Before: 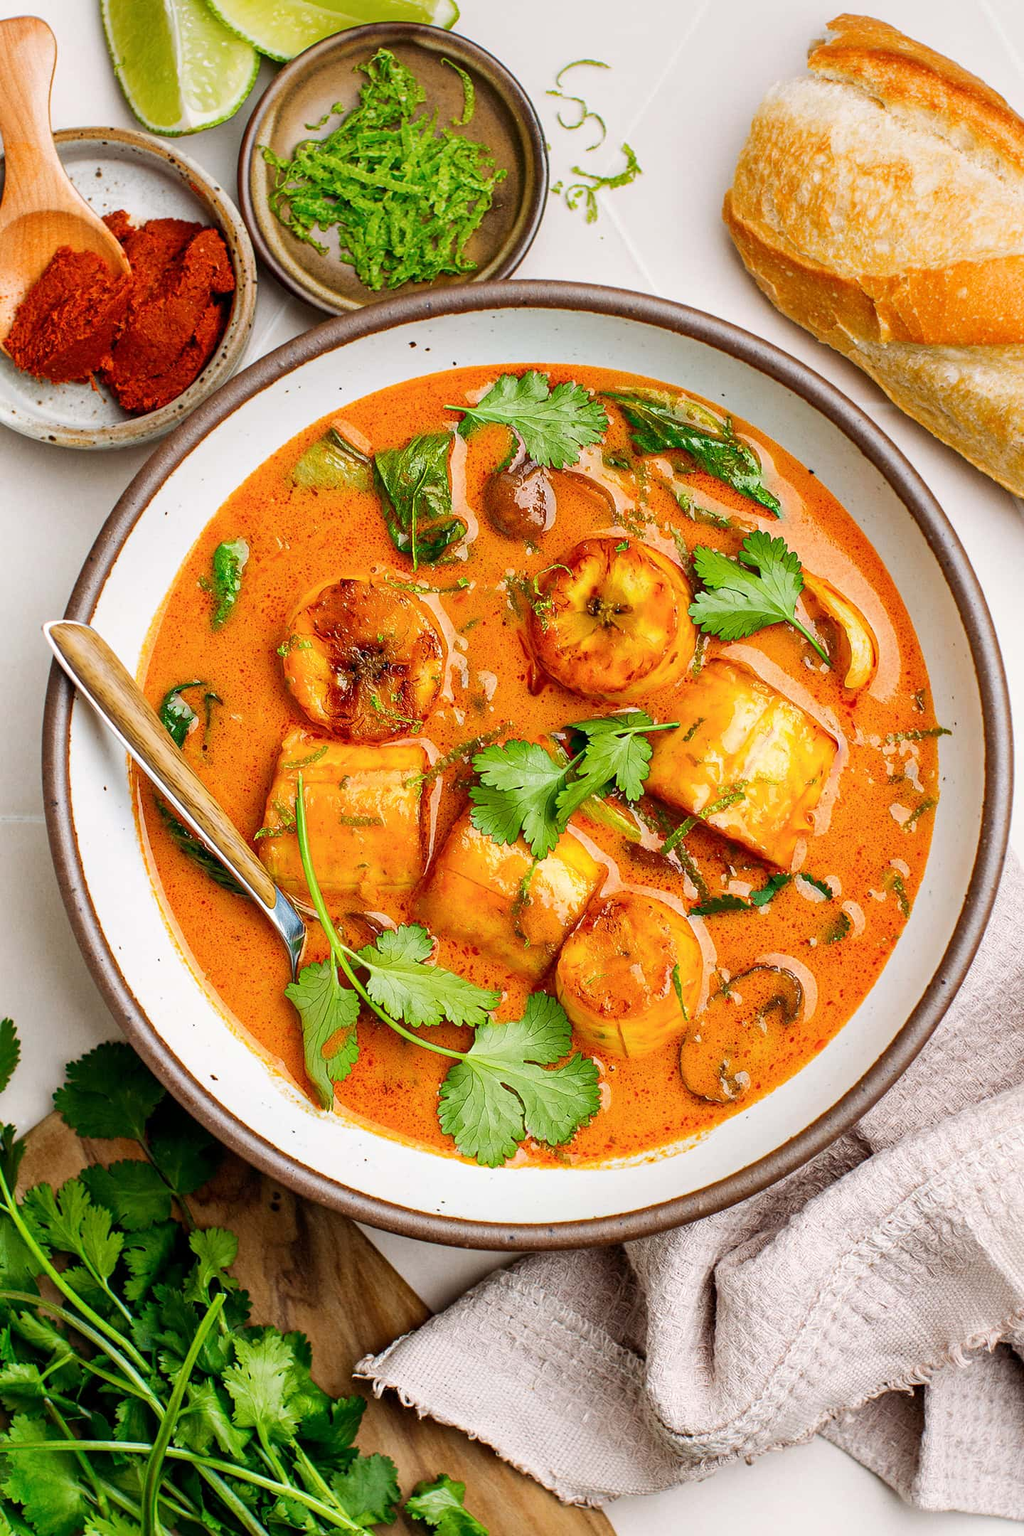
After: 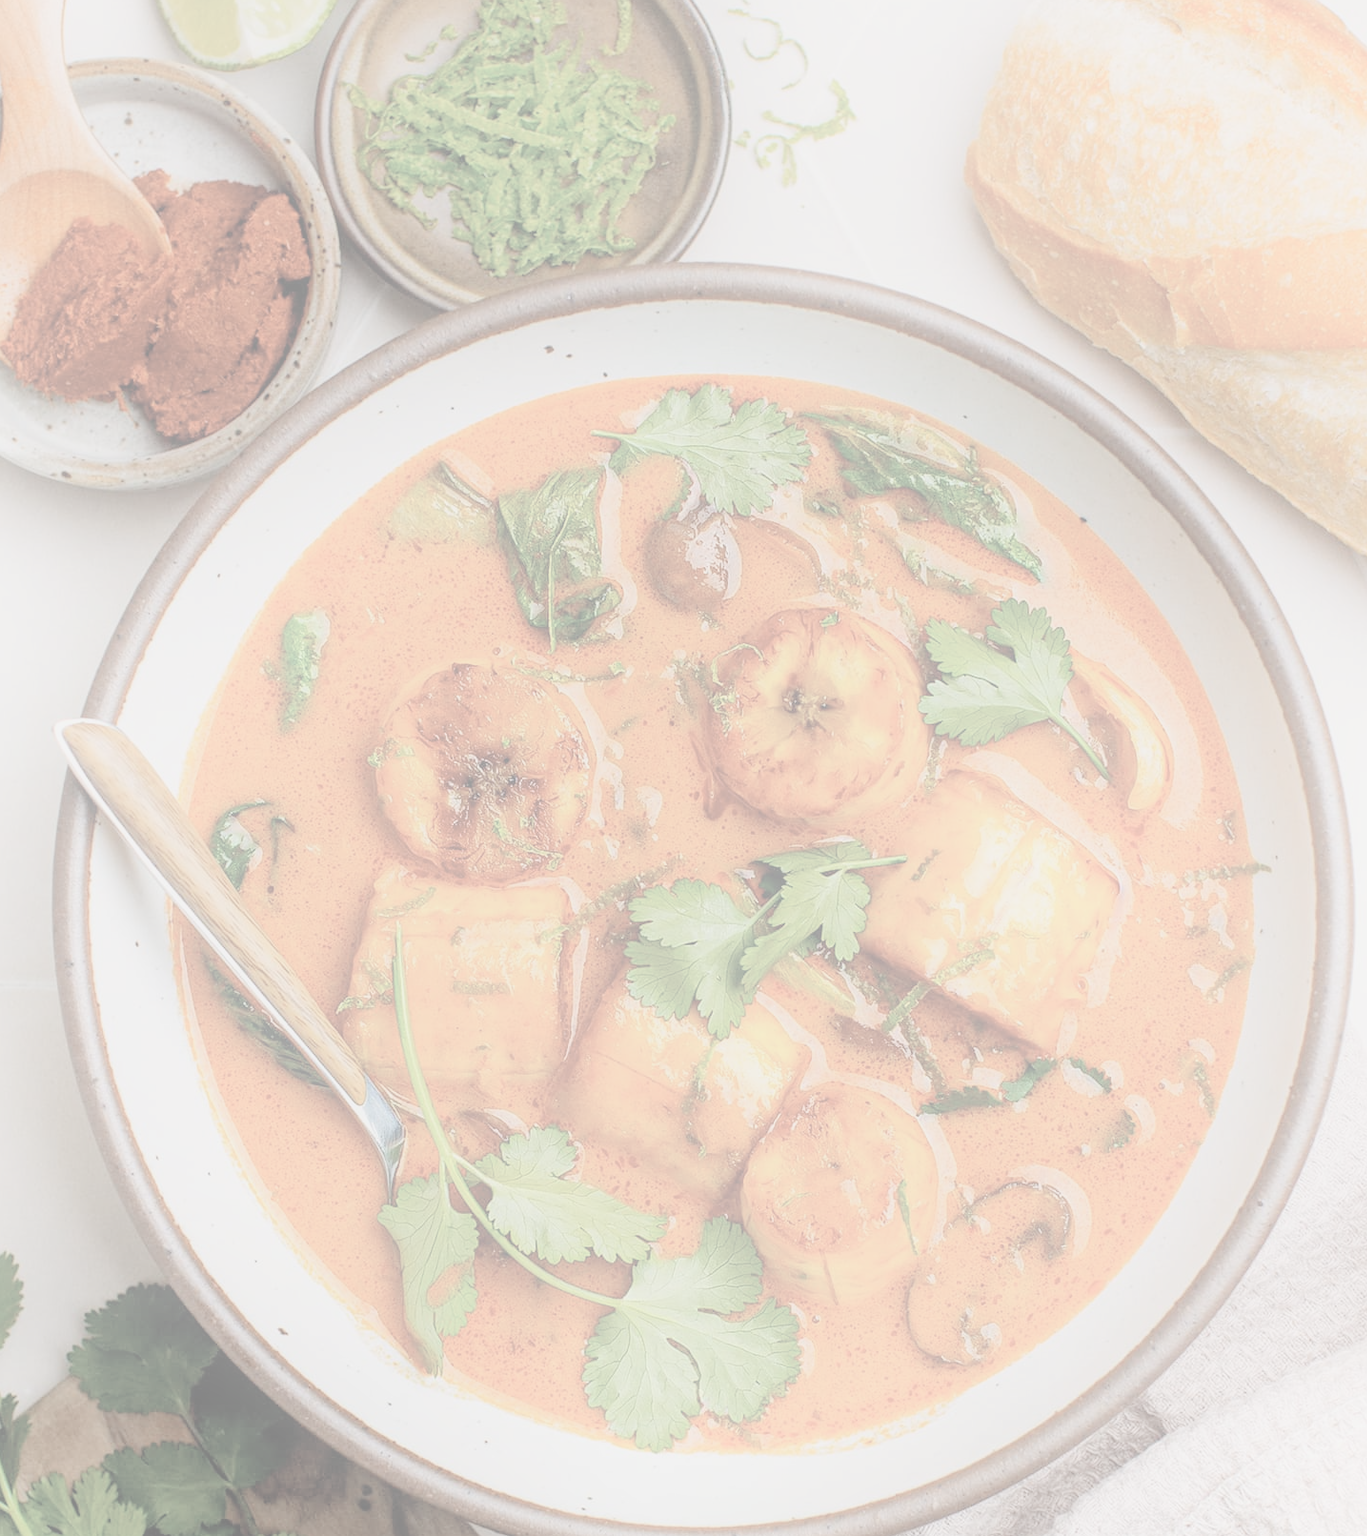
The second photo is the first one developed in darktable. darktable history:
crop: left 0.335%, top 5.494%, bottom 19.862%
contrast brightness saturation: contrast -0.34, brightness 0.755, saturation -0.78
shadows and highlights: shadows -25.2, highlights 49.26, soften with gaussian
